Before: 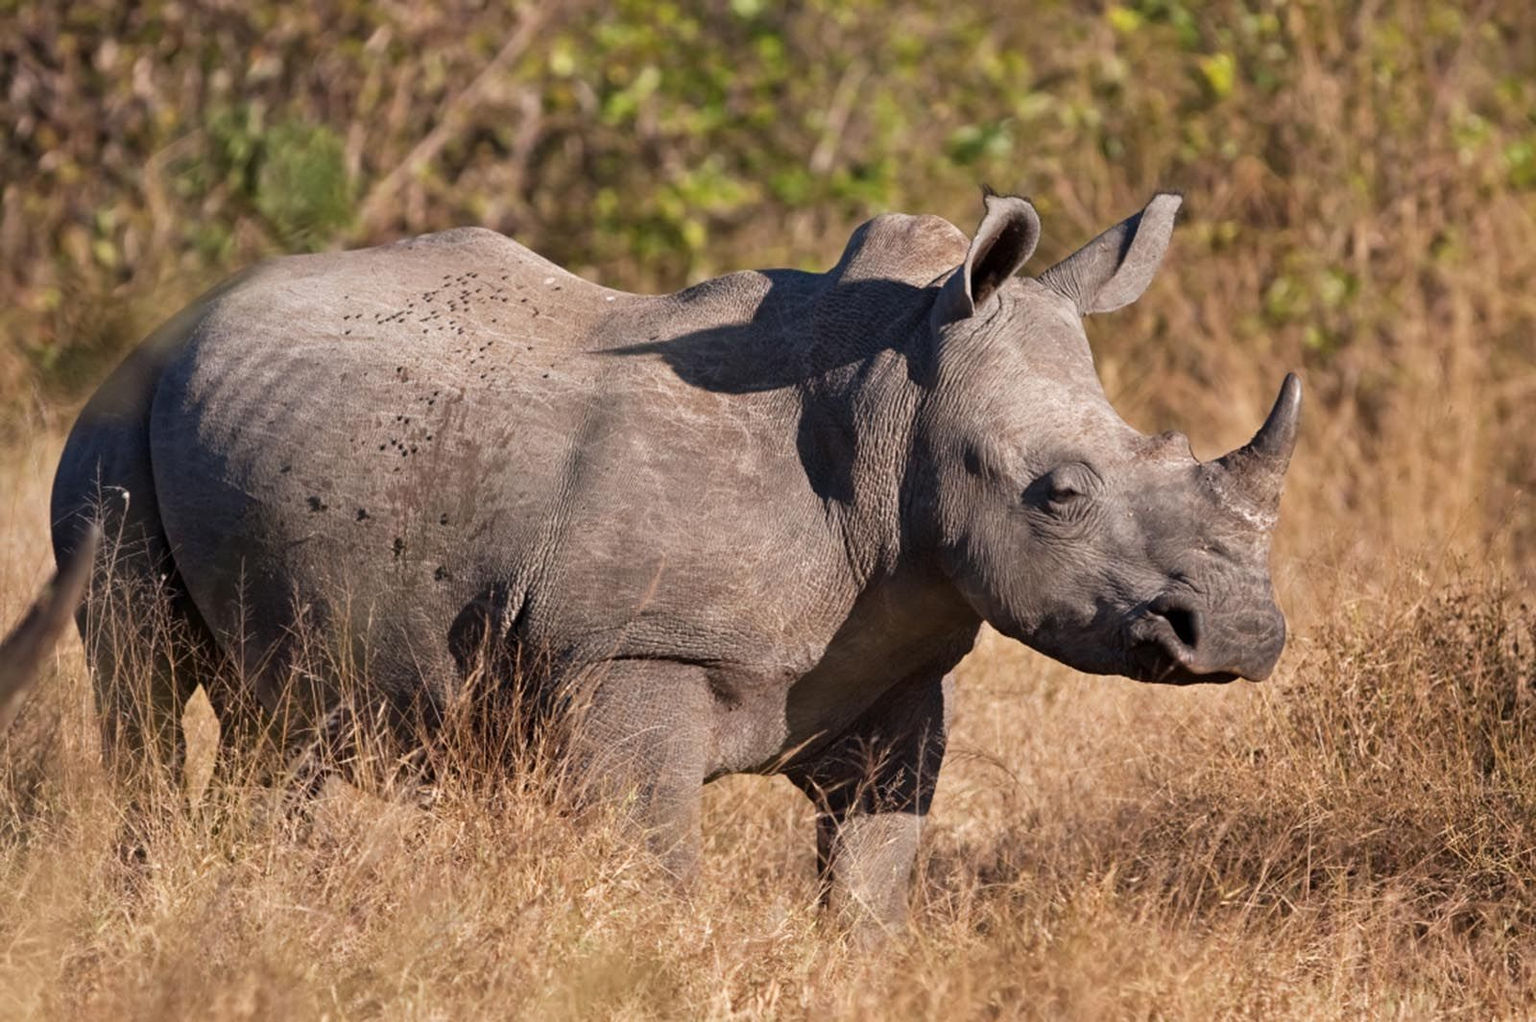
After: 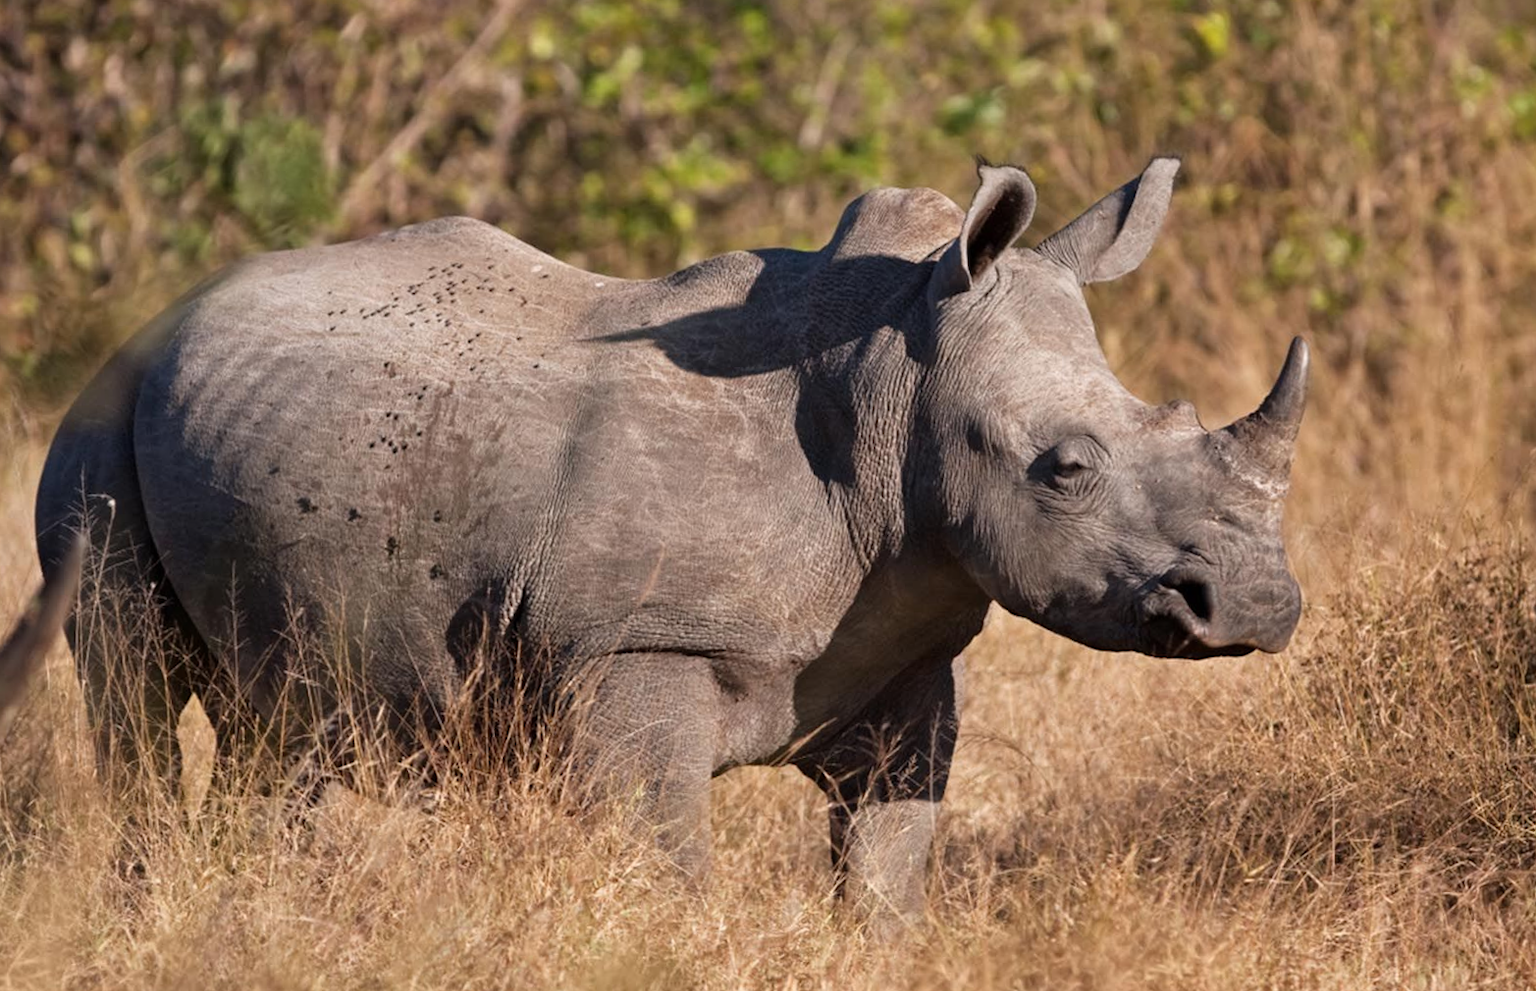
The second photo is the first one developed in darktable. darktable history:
filmic rgb: black relative exposure -16 EV, white relative exposure 2.93 EV, hardness 10.04, color science v6 (2022)
rotate and perspective: rotation -2°, crop left 0.022, crop right 0.978, crop top 0.049, crop bottom 0.951
